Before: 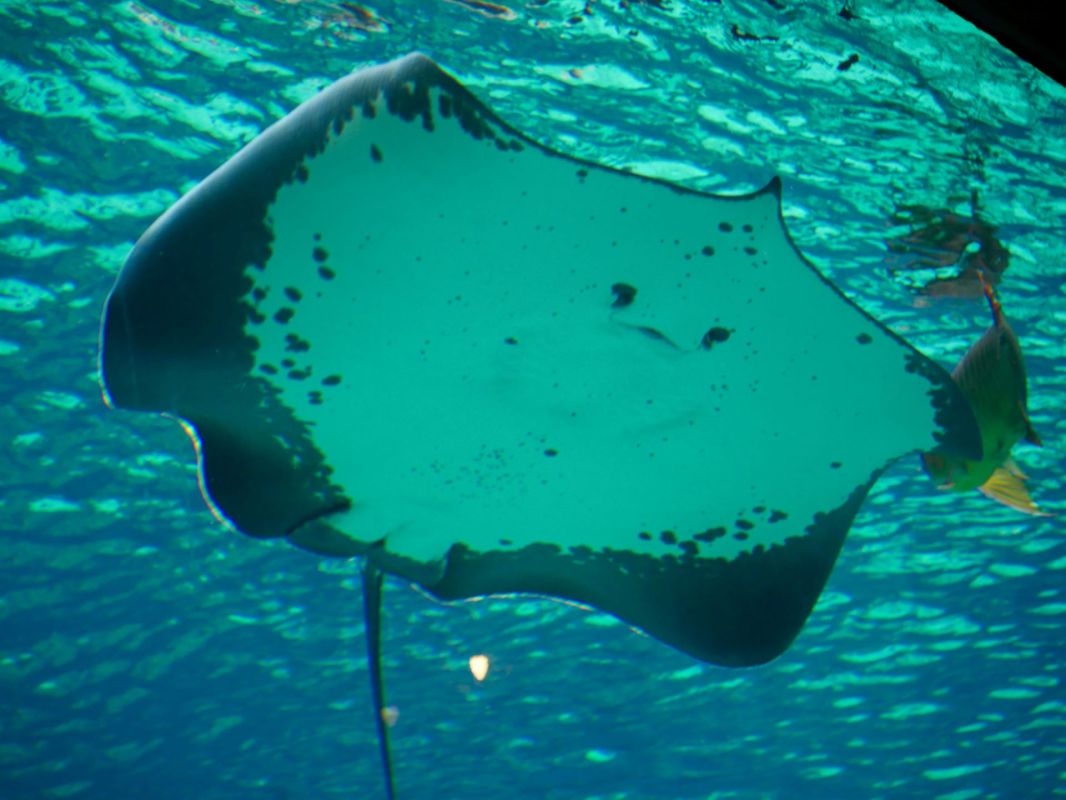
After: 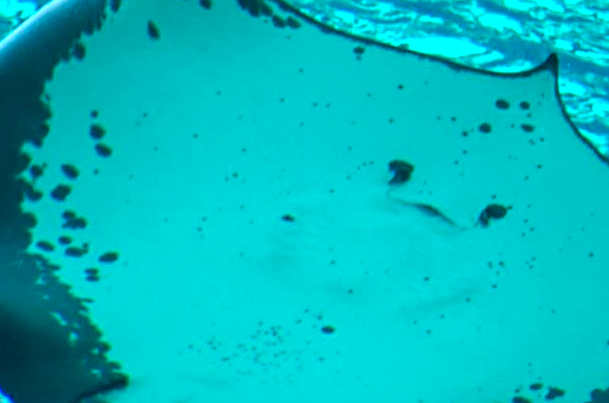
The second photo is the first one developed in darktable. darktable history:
local contrast: on, module defaults
sharpen: on, module defaults
exposure: black level correction -0.002, exposure 0.54 EV, compensate highlight preservation false
crop: left 20.932%, top 15.471%, right 21.848%, bottom 34.081%
color correction: highlights a* -9.73, highlights b* -21.22
